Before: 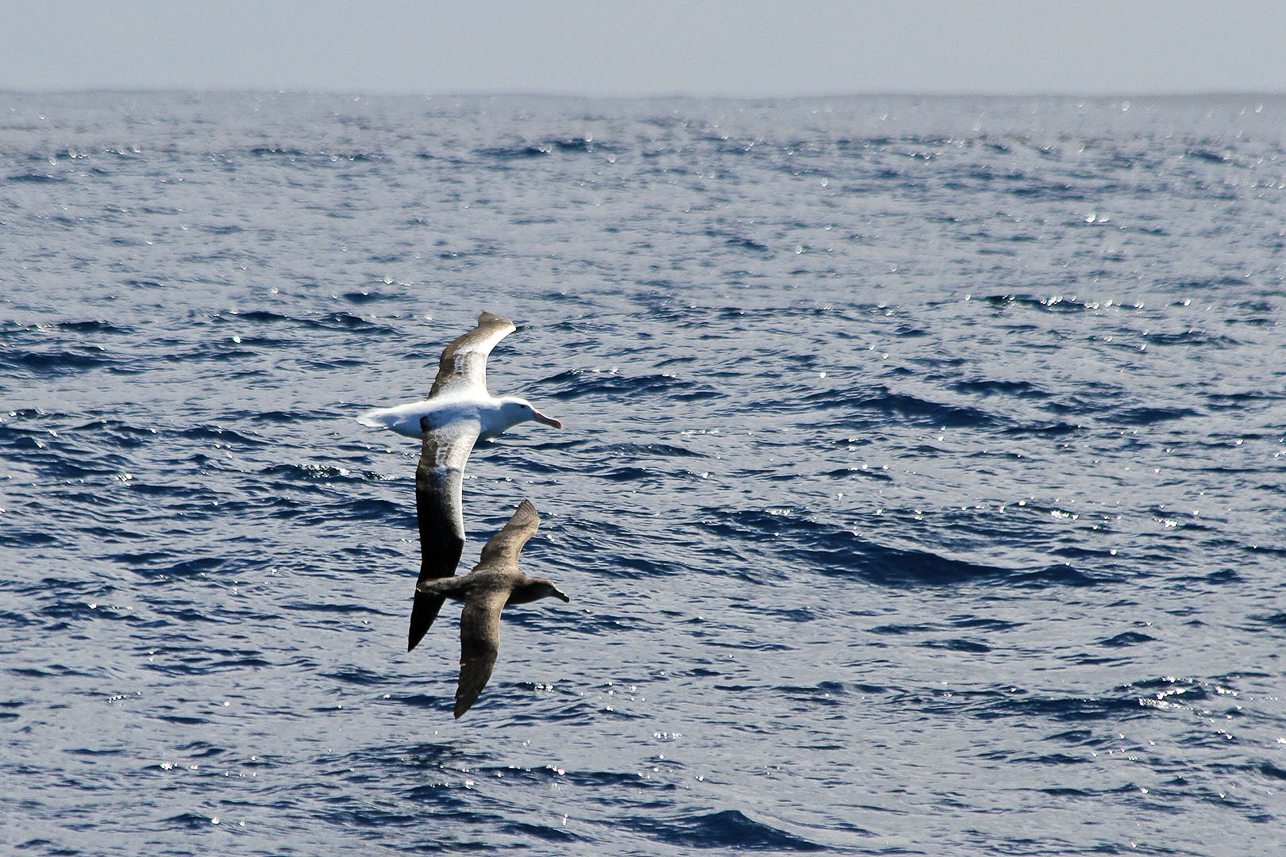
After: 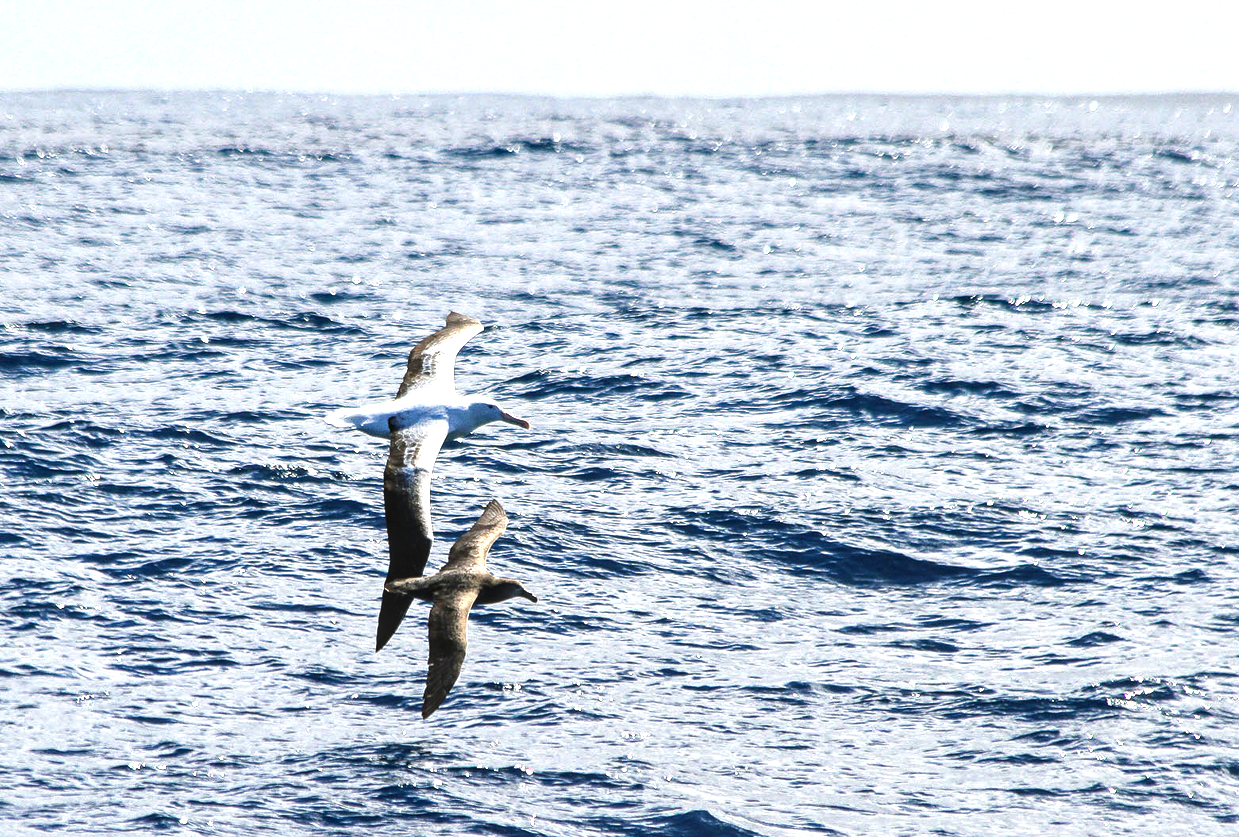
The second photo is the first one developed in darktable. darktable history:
crop and rotate: left 2.536%, right 1.107%, bottom 2.246%
local contrast: on, module defaults
exposure: black level correction 0, exposure 1.1 EV, compensate exposure bias true, compensate highlight preservation false
contrast brightness saturation: brightness -0.09
